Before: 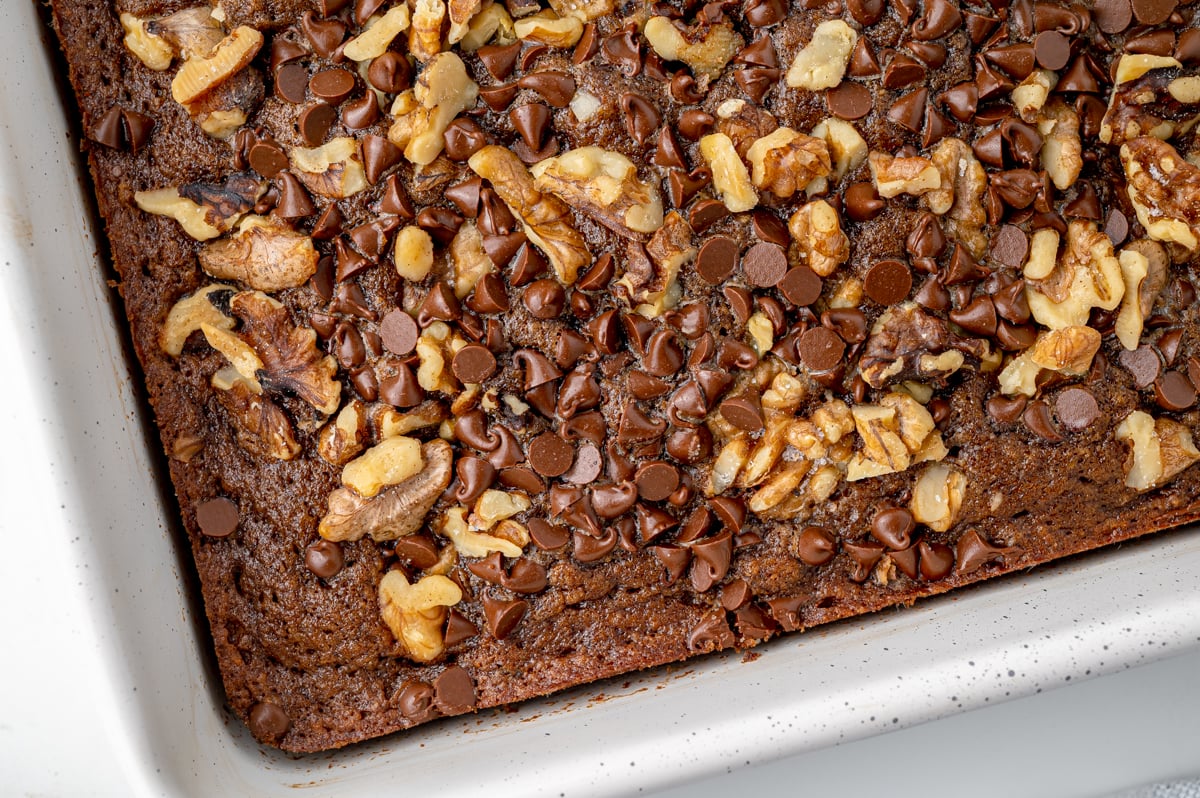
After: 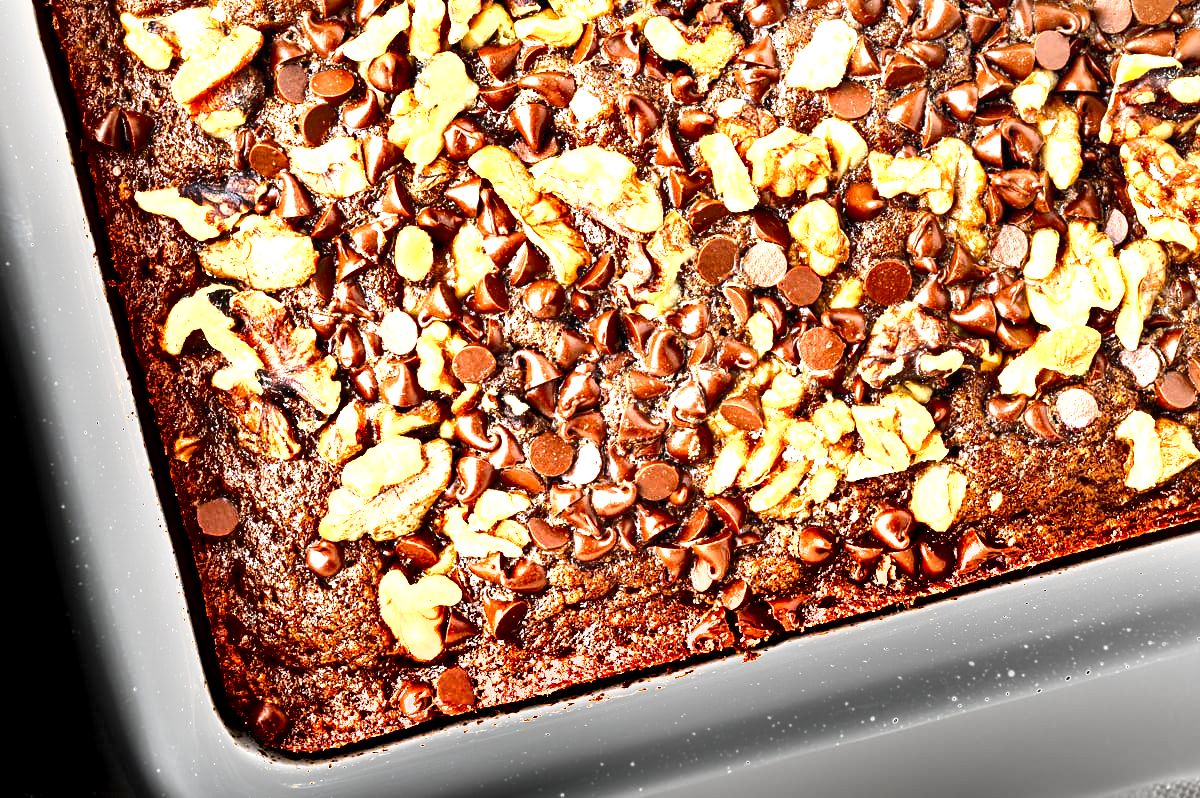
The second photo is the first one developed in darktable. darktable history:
tone equalizer: -8 EV -0.417 EV, -7 EV -0.389 EV, -6 EV -0.333 EV, -5 EV -0.222 EV, -3 EV 0.222 EV, -2 EV 0.333 EV, -1 EV 0.389 EV, +0 EV 0.417 EV, edges refinement/feathering 500, mask exposure compensation -1.57 EV, preserve details no
exposure: black level correction 0, exposure 2.088 EV, compensate exposure bias true, compensate highlight preservation false
shadows and highlights: soften with gaussian
